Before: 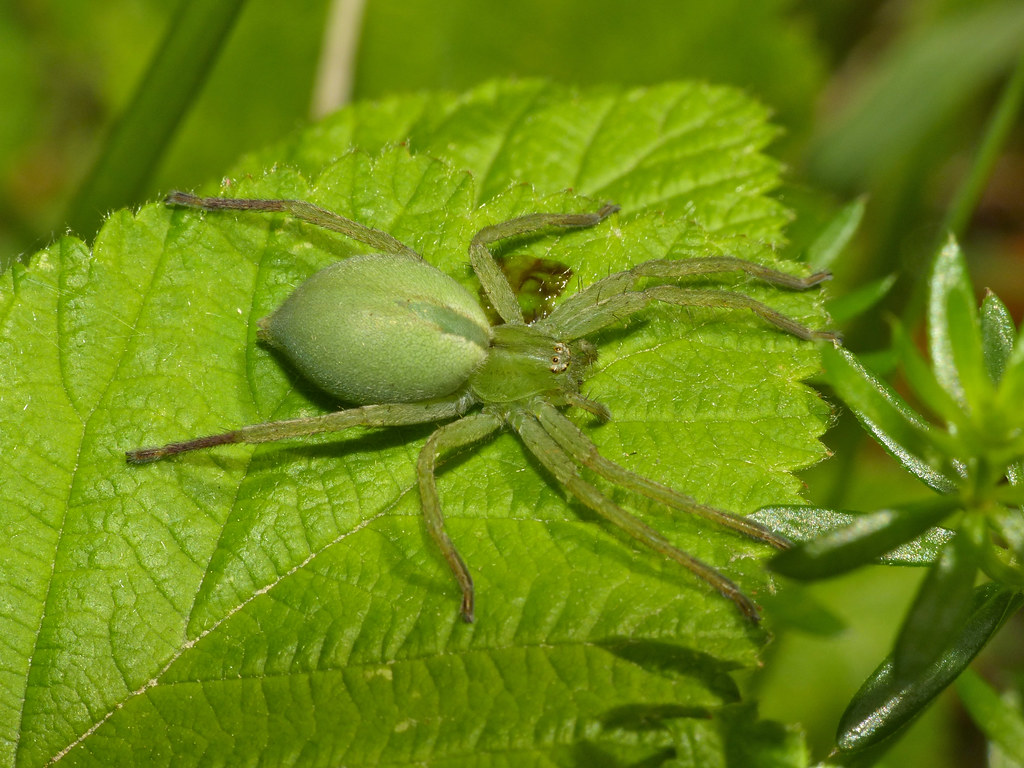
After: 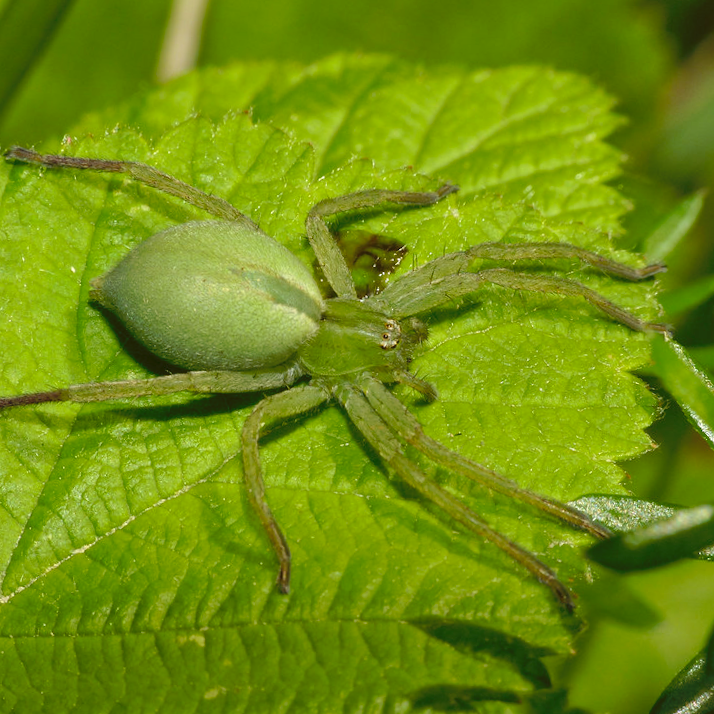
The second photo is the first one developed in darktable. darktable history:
exposure: black level correction -0.001, exposure 0.08 EV, compensate highlight preservation false
crop and rotate: angle -3.27°, left 14.277%, top 0.028%, right 10.766%, bottom 0.028%
tone curve: curves: ch0 [(0, 0) (0.003, 0.004) (0.011, 0.005) (0.025, 0.014) (0.044, 0.037) (0.069, 0.059) (0.1, 0.096) (0.136, 0.116) (0.177, 0.133) (0.224, 0.177) (0.277, 0.255) (0.335, 0.319) (0.399, 0.385) (0.468, 0.457) (0.543, 0.545) (0.623, 0.621) (0.709, 0.705) (0.801, 0.801) (0.898, 0.901) (1, 1)], preserve colors none
